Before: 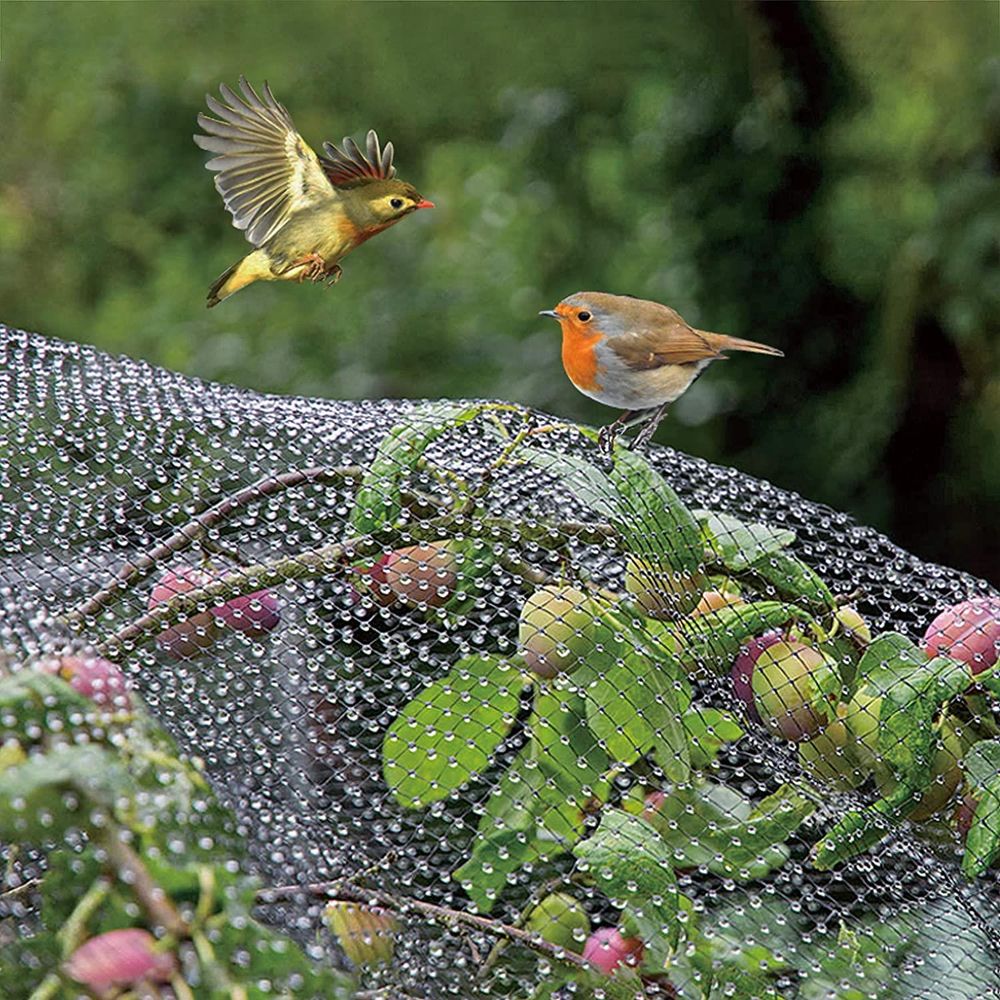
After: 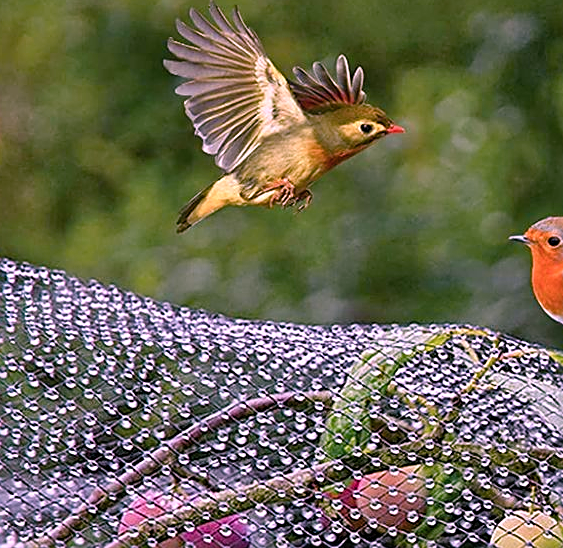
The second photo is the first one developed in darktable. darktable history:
color correction: highlights a* 16.19, highlights b* -20.71
sharpen: on, module defaults
color balance rgb: shadows lift › luminance -9.143%, highlights gain › chroma 2.385%, highlights gain › hue 36.72°, perceptual saturation grading › global saturation -0.097%, perceptual saturation grading › highlights -14.462%, perceptual saturation grading › shadows 24.343%, global vibrance 44.187%
crop and rotate: left 3.037%, top 7.544%, right 40.582%, bottom 37.602%
